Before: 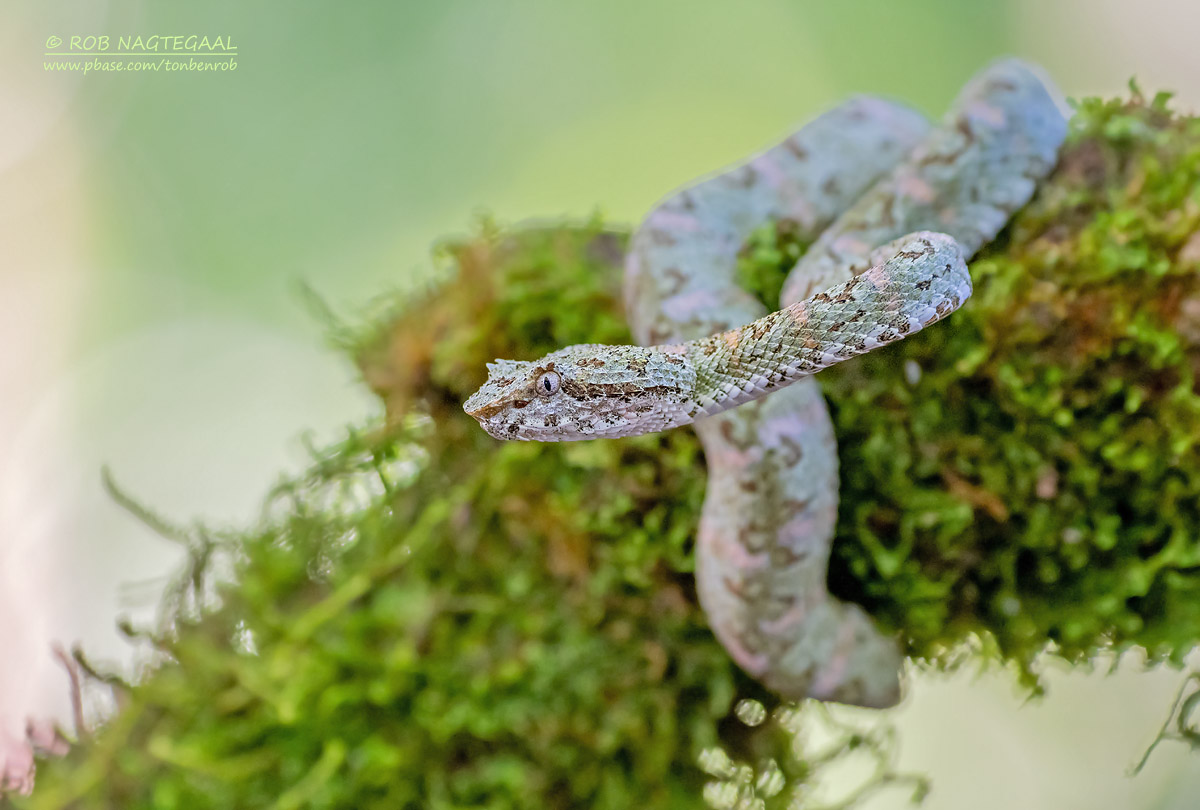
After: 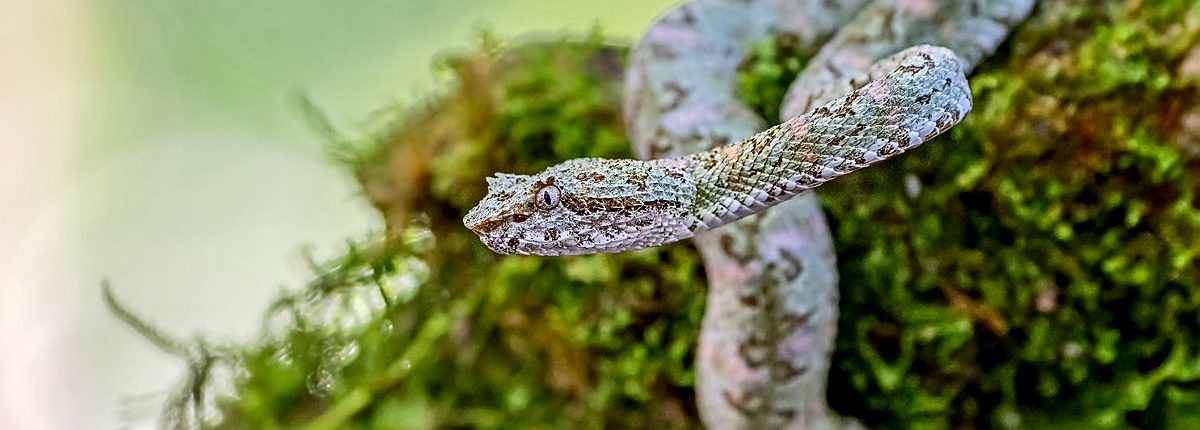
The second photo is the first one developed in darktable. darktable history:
crop and rotate: top 23.033%, bottom 23.763%
local contrast: on, module defaults
sharpen: on, module defaults
contrast brightness saturation: contrast 0.199, brightness -0.105, saturation 0.097
